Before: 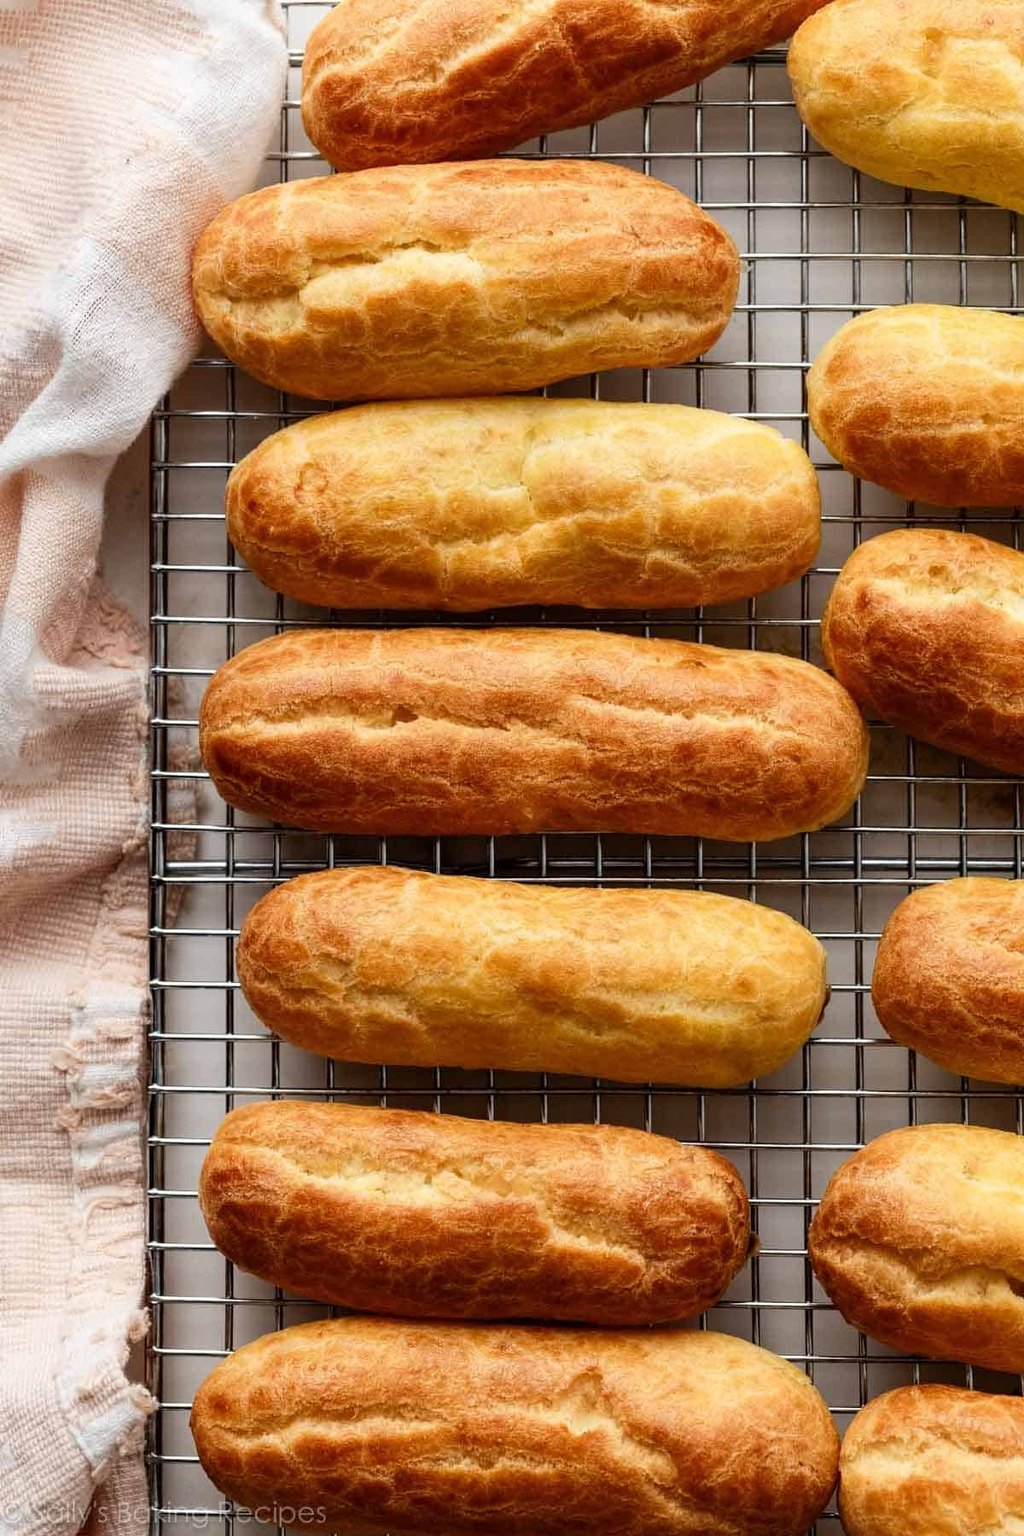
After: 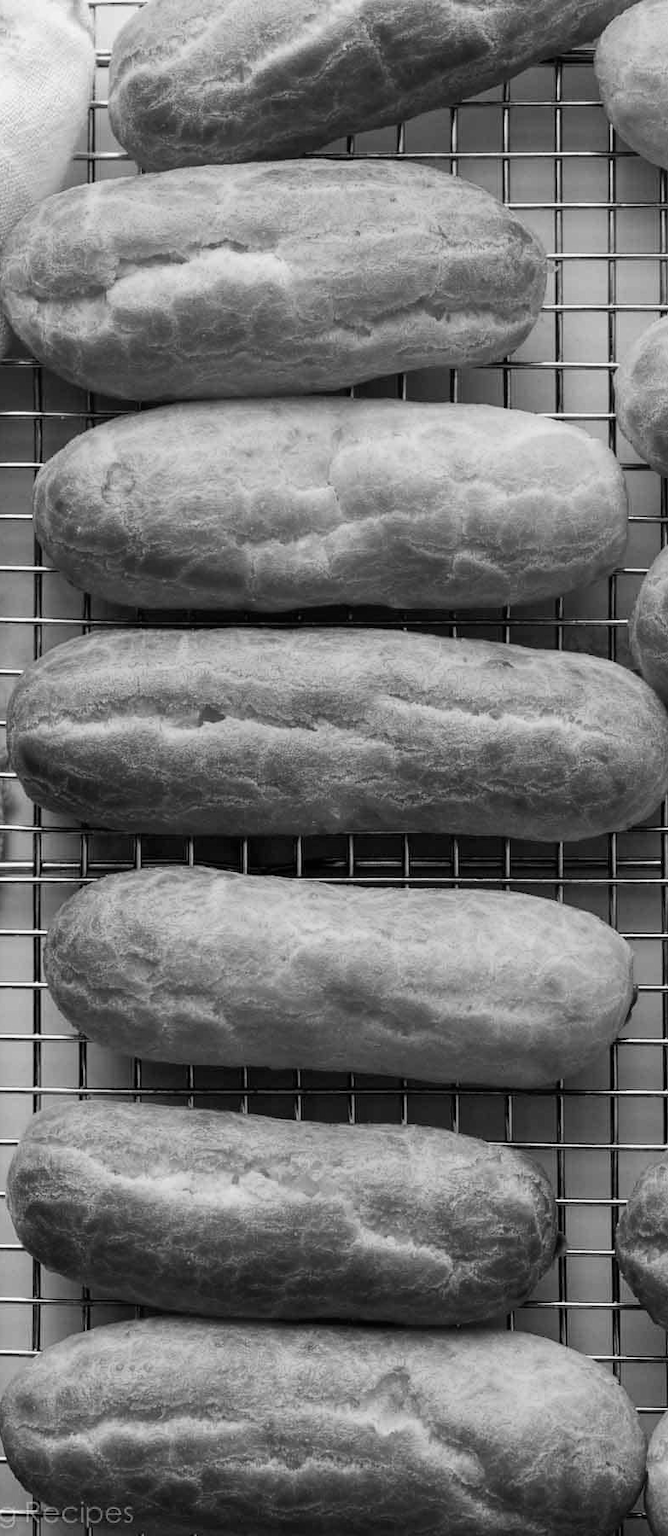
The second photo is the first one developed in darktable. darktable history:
color calibration: output gray [0.31, 0.36, 0.33, 0], illuminant same as pipeline (D50), adaptation XYZ, x 0.346, y 0.359, temperature 5003.19 K
crop and rotate: left 18.856%, right 15.867%
